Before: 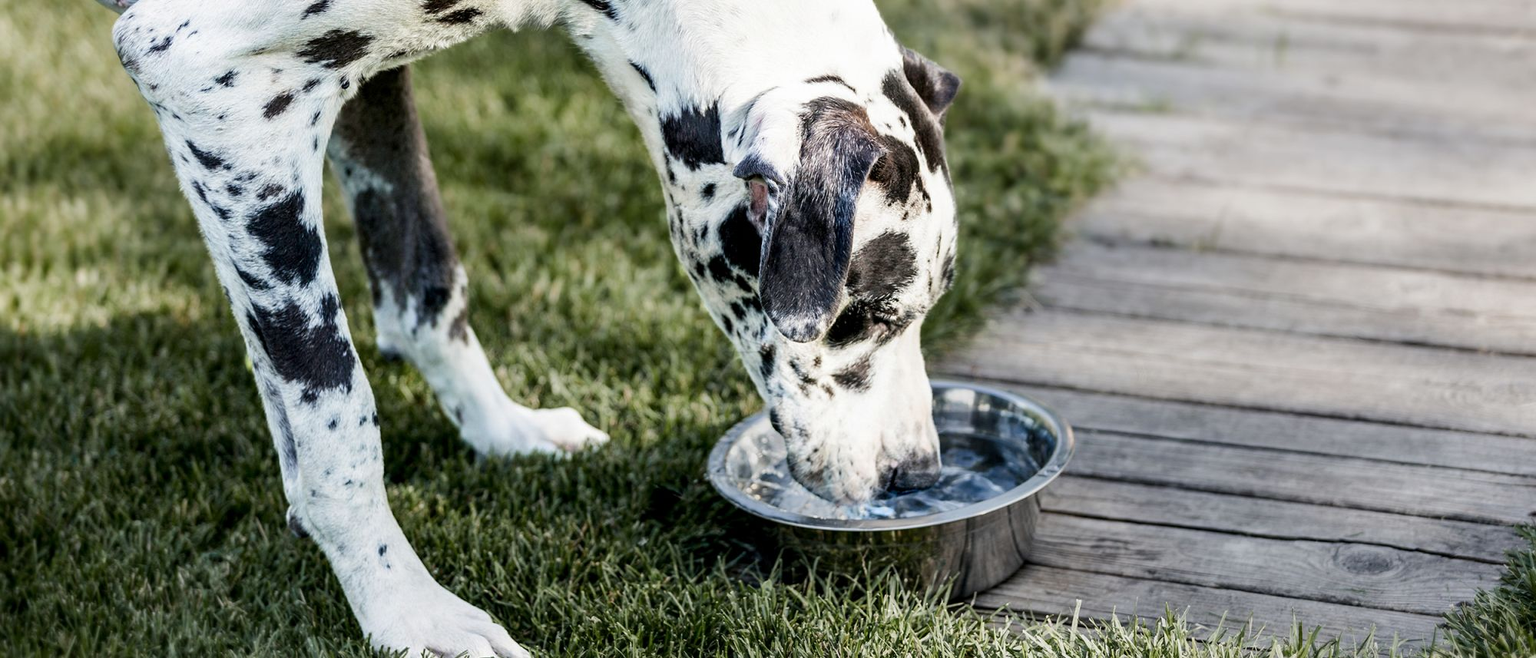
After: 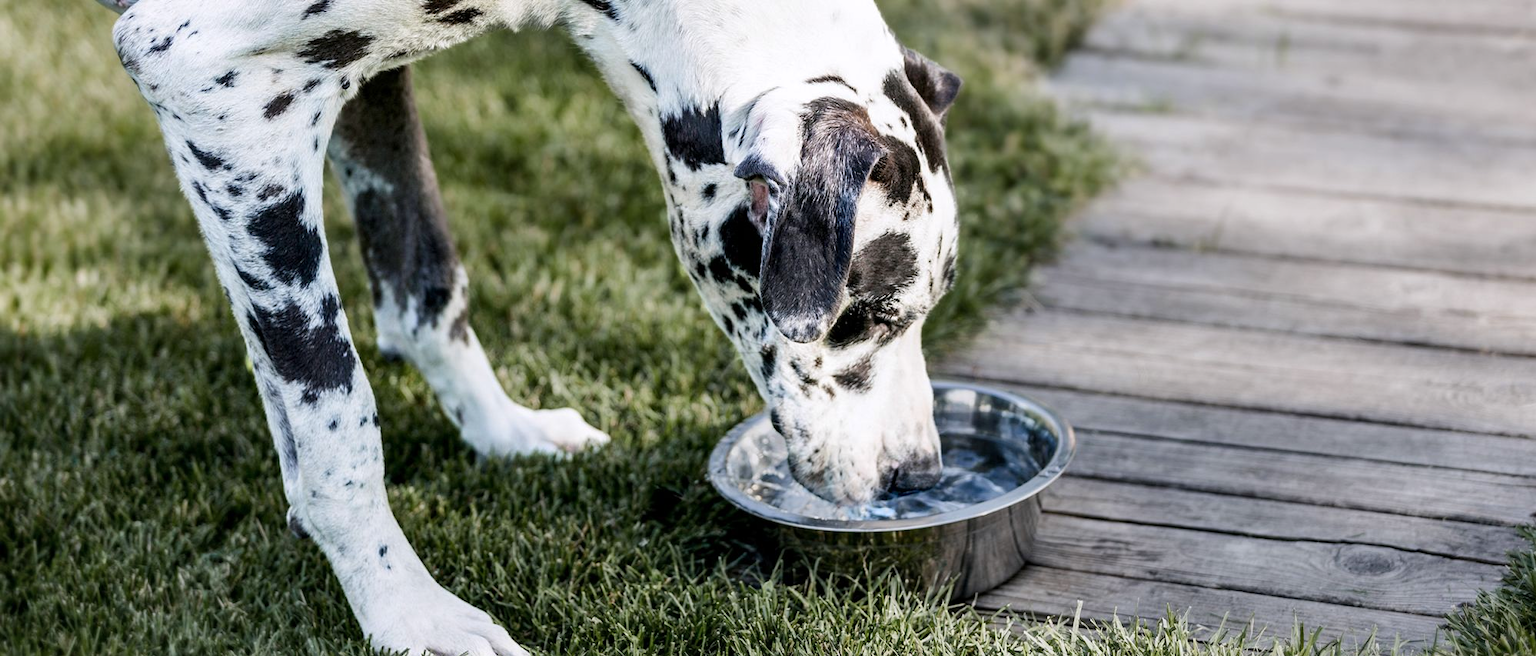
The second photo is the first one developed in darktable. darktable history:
crop: top 0.05%, bottom 0.098%
white balance: red 1.004, blue 1.024
shadows and highlights: shadows 37.27, highlights -28.18, soften with gaussian
